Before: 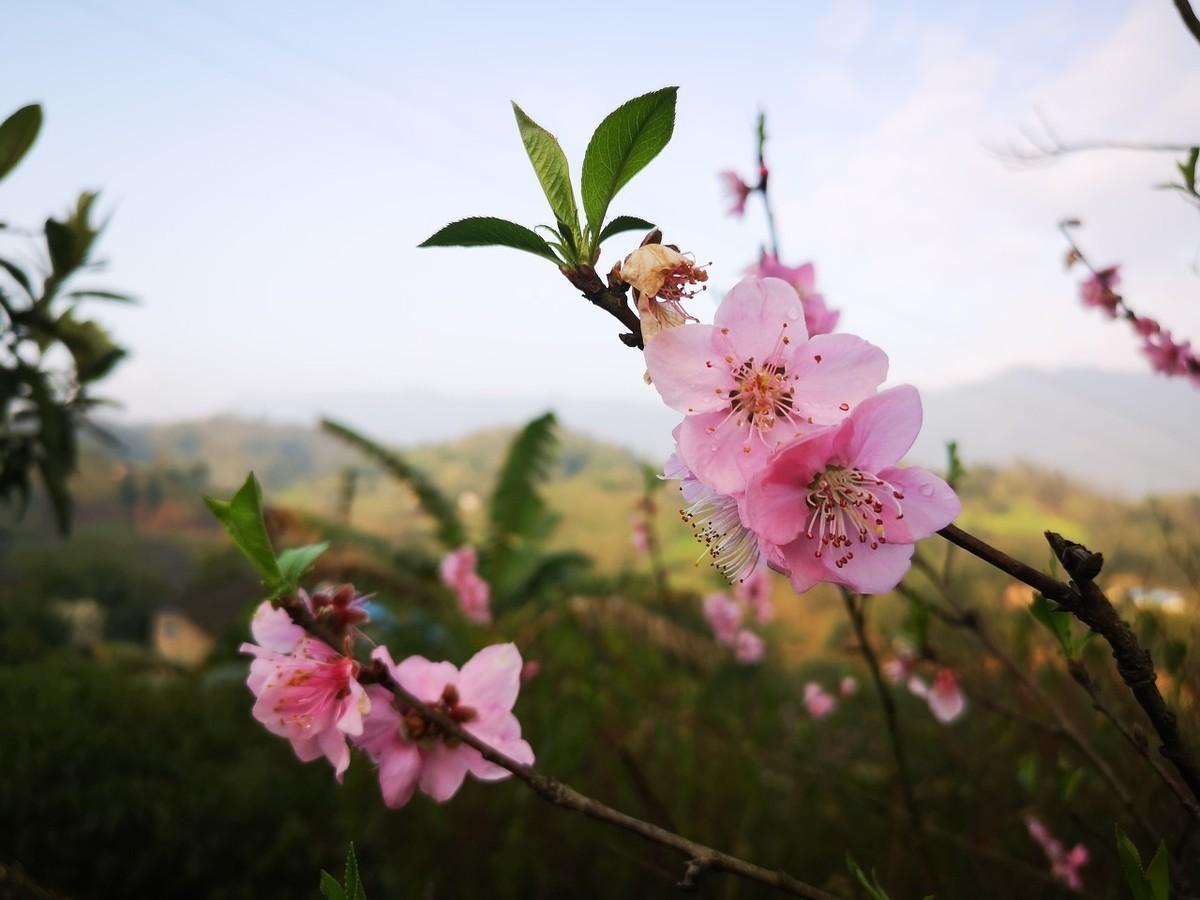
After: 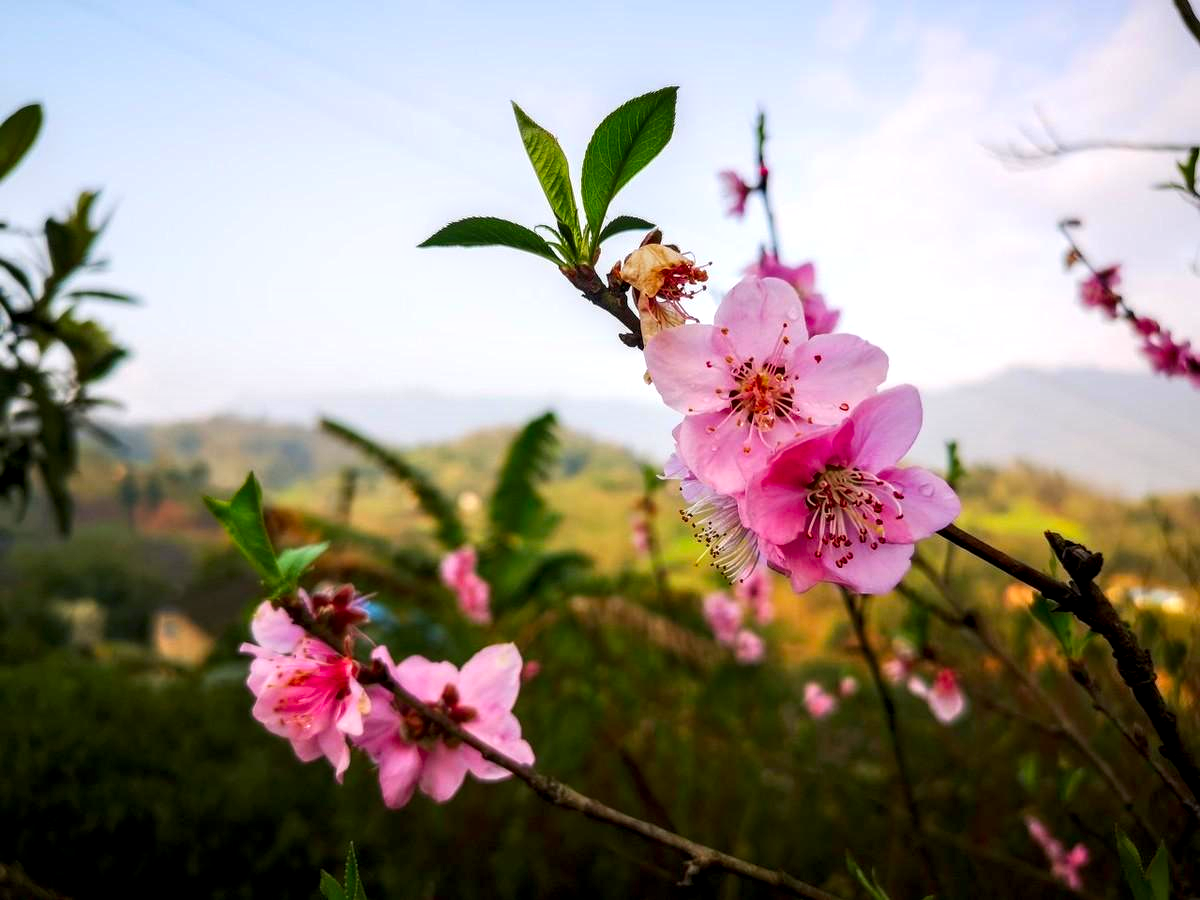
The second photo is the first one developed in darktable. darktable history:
color calibration: illuminant same as pipeline (D50), adaptation none (bypass), x 0.333, y 0.333, temperature 5009.89 K
local contrast: detail 155%
contrast brightness saturation: saturation 0.495
